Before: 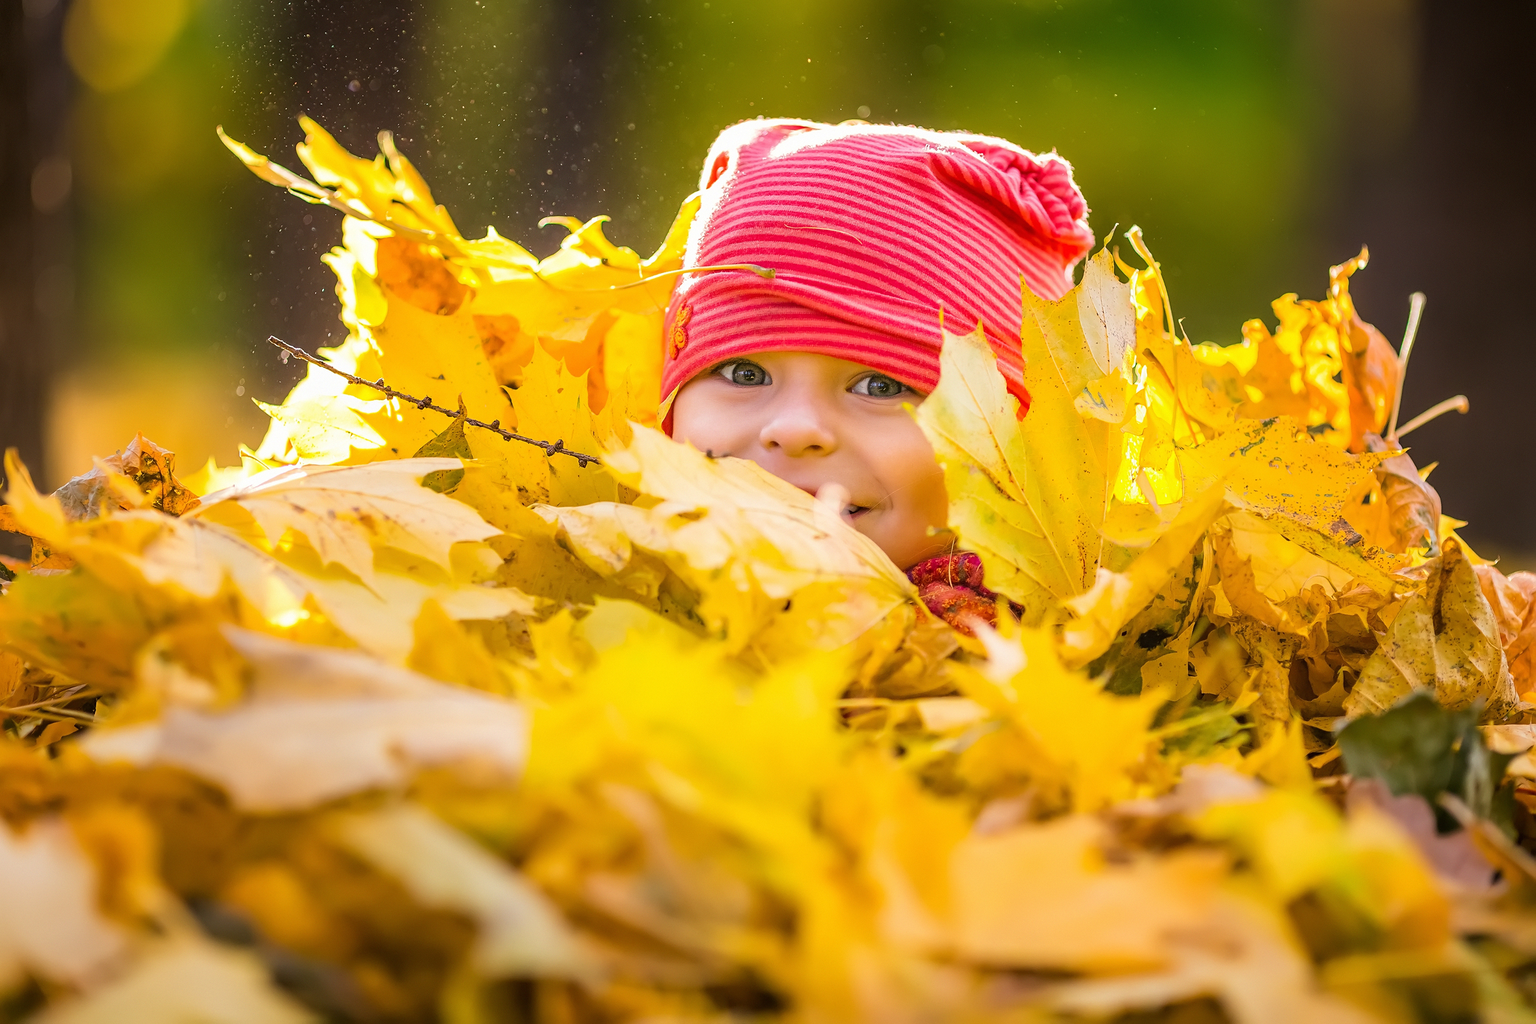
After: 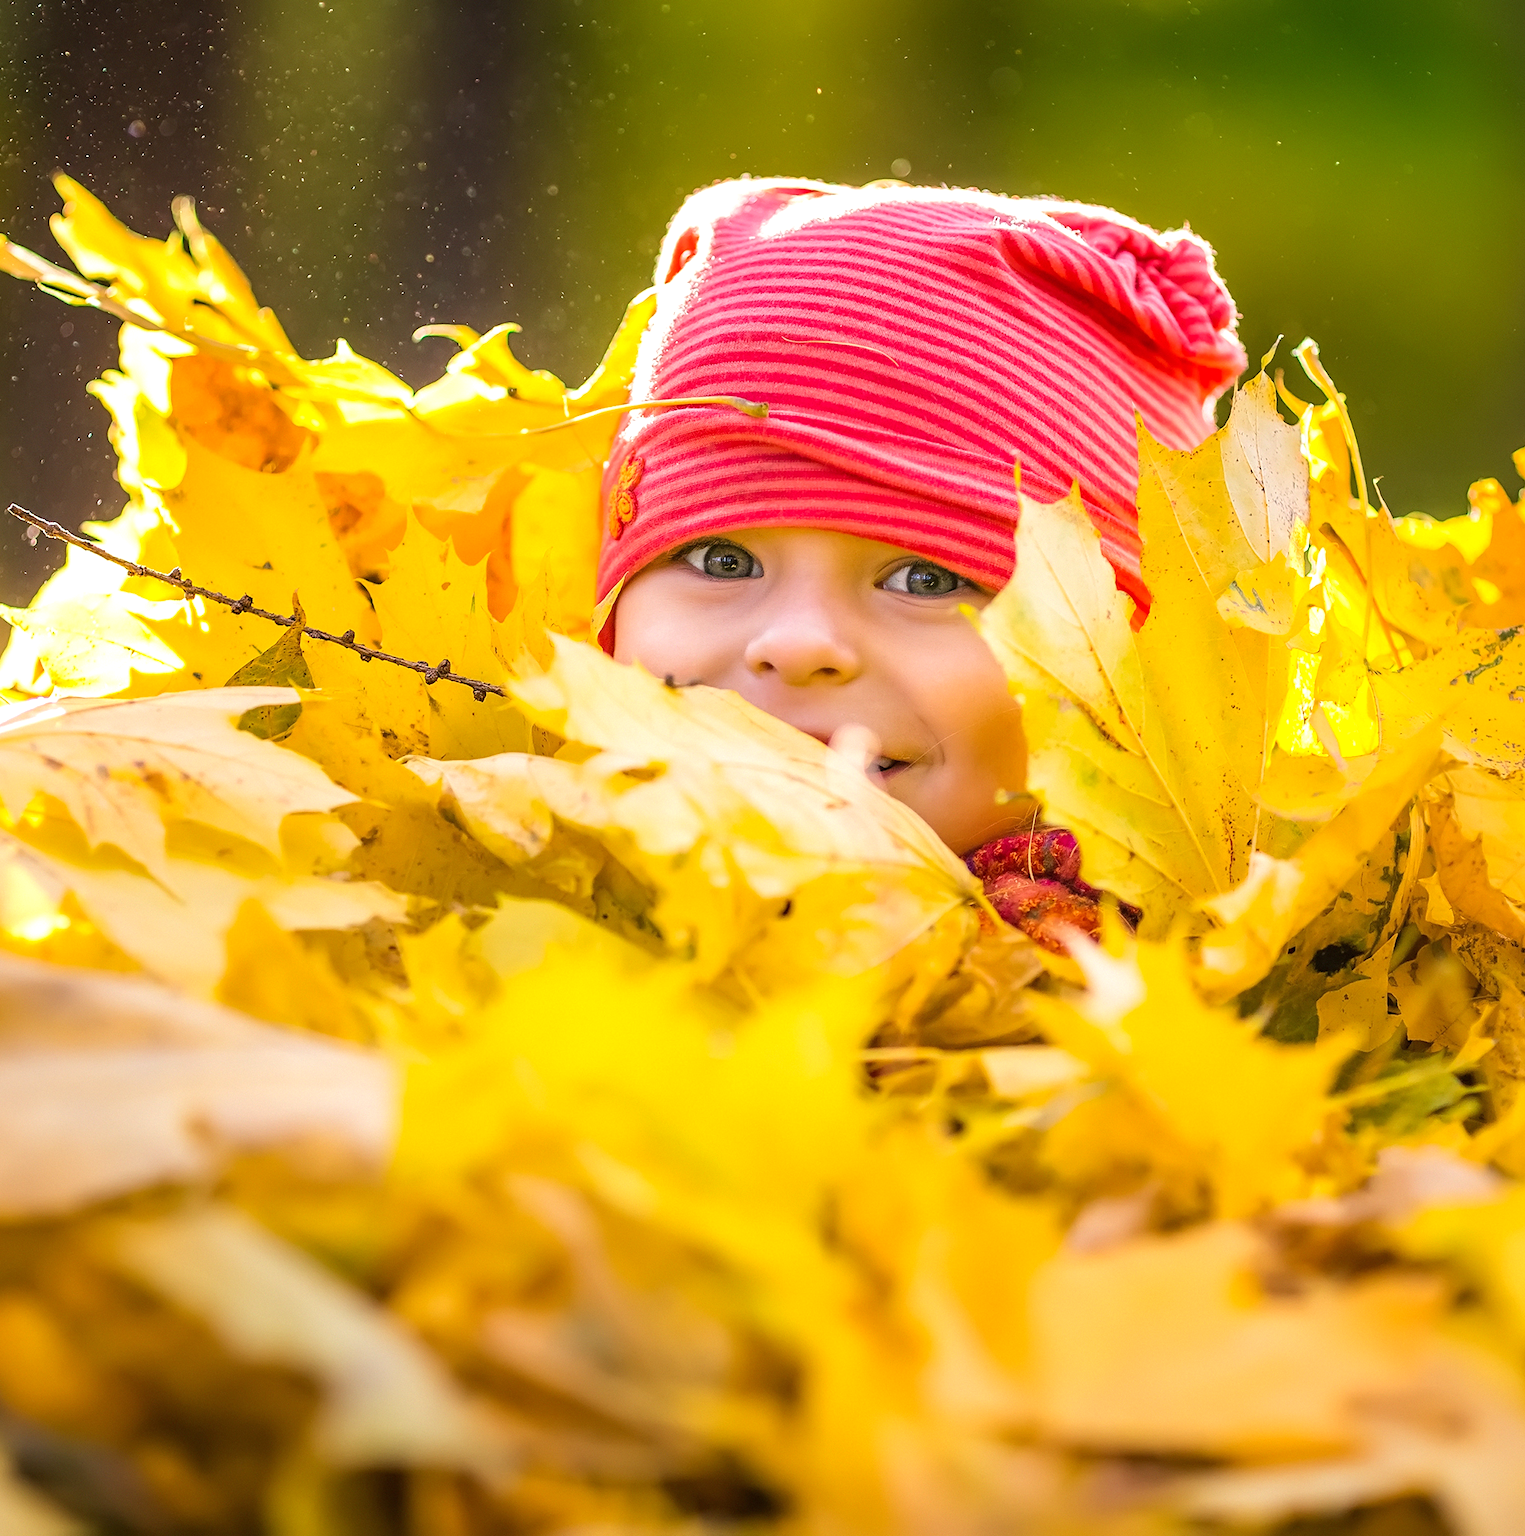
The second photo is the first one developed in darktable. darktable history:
crop: left 17.142%, right 16.647%
levels: white 99.93%, levels [0, 0.476, 0.951]
